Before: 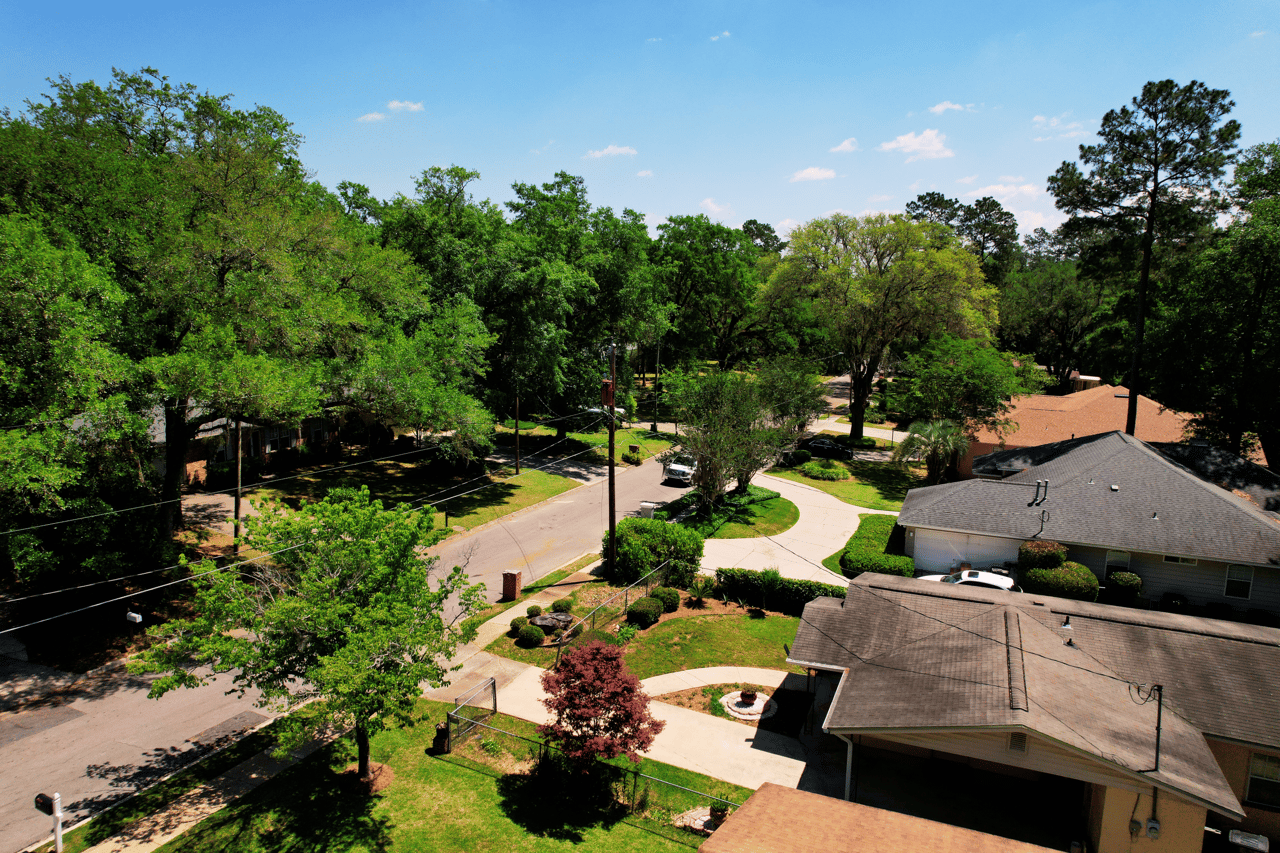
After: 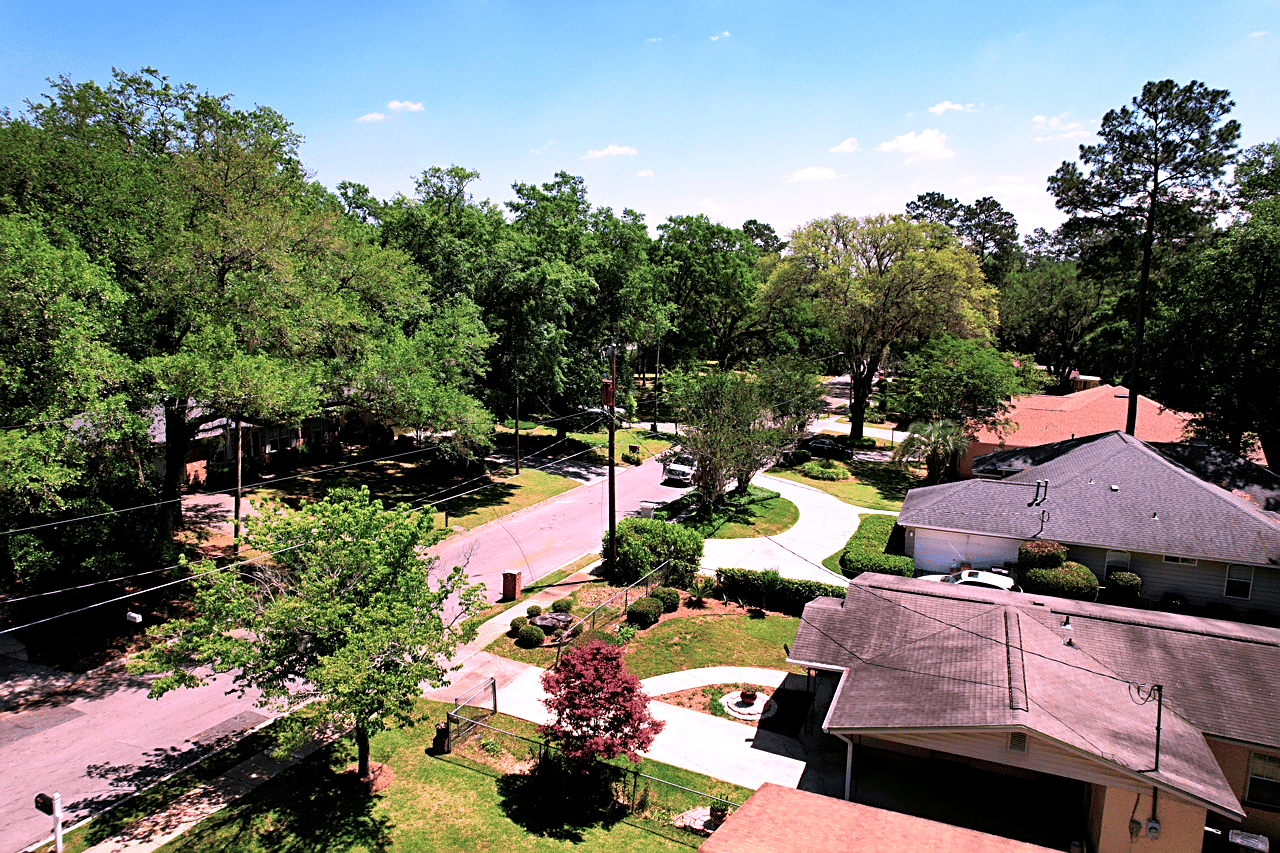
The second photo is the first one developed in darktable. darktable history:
color correction: highlights a* 15.73, highlights b* -20.29
exposure: black level correction 0.001, exposure 0.499 EV, compensate highlight preservation false
sharpen: on, module defaults
